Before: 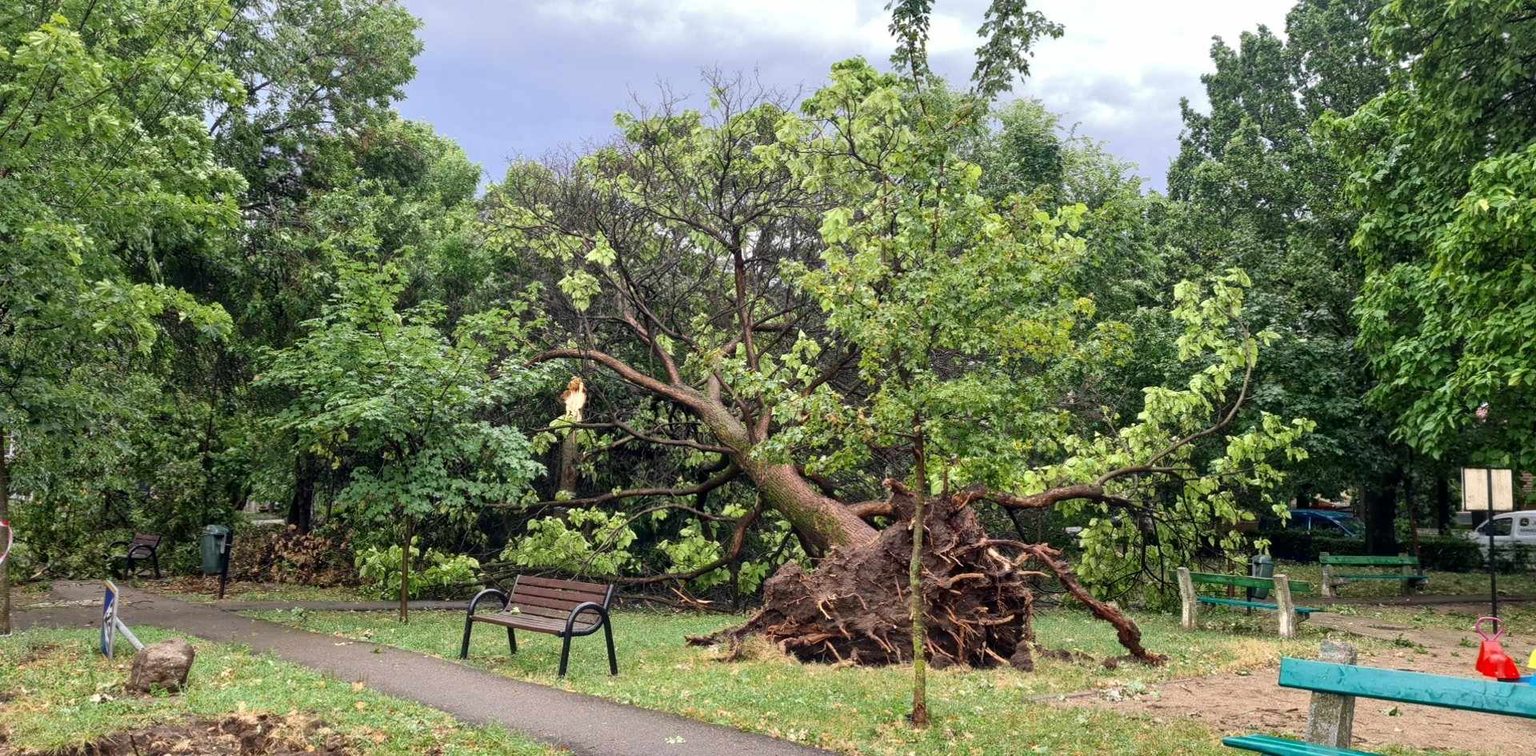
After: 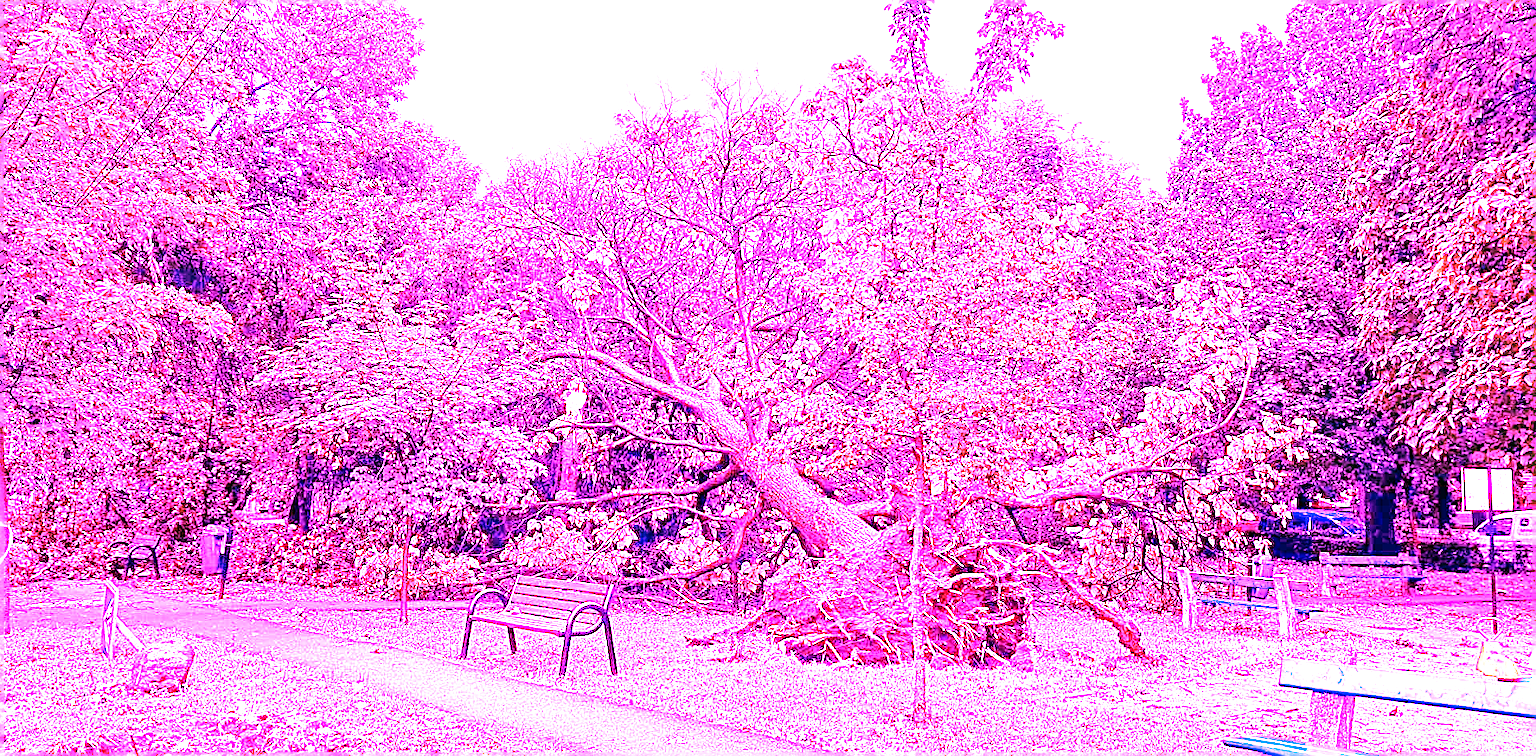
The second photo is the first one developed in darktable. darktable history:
sharpen: on, module defaults
white balance: red 8, blue 8
levels: levels [0, 0.478, 1]
color balance rgb: perceptual saturation grading › global saturation -3%
